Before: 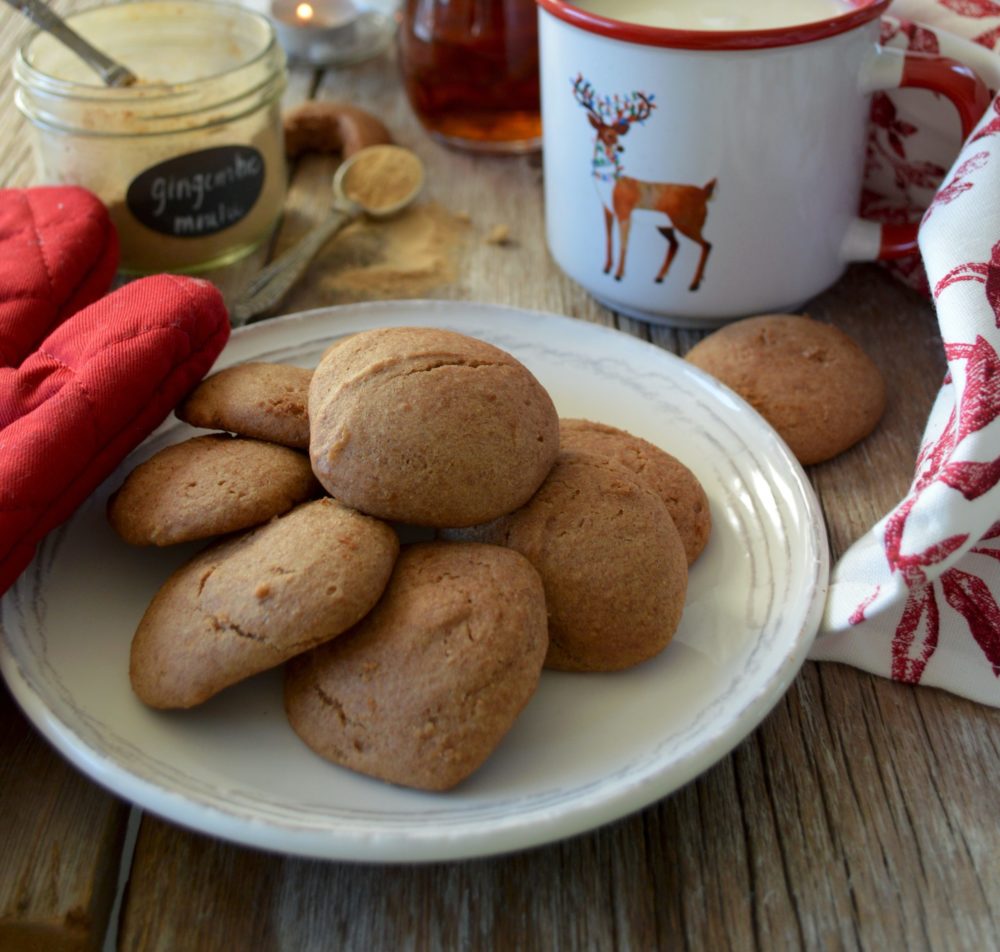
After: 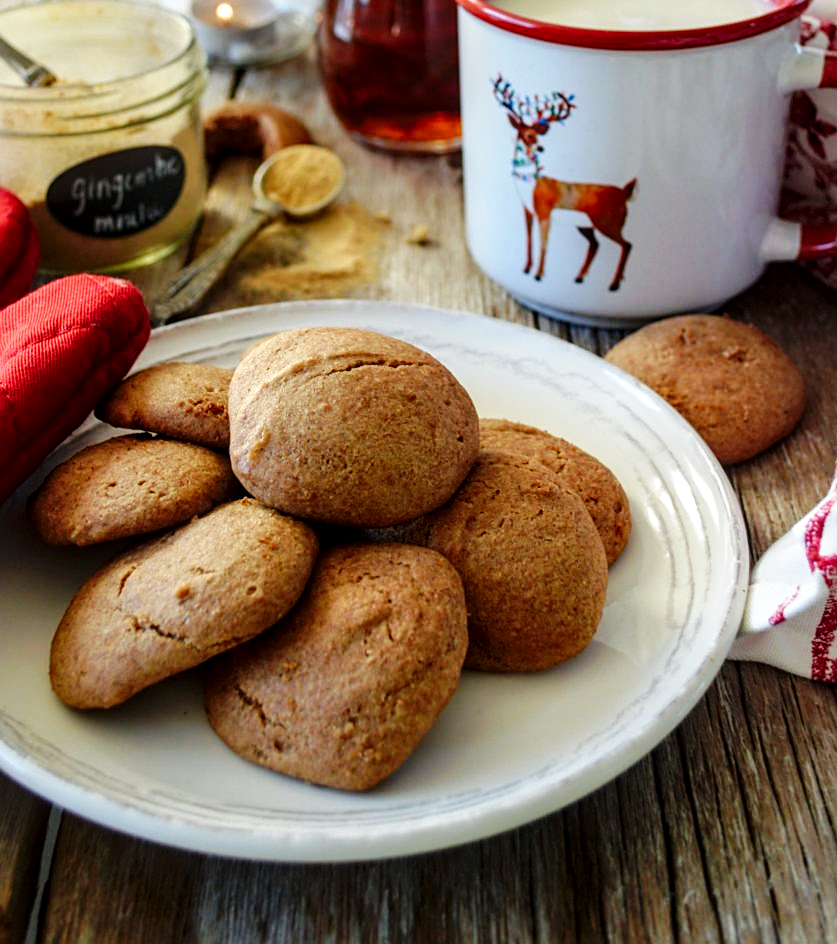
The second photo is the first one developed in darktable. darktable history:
crop: left 8.026%, right 7.374%
base curve: curves: ch0 [(0, 0) (0.036, 0.025) (0.121, 0.166) (0.206, 0.329) (0.605, 0.79) (1, 1)], preserve colors none
sharpen: on, module defaults
local contrast: highlights 35%, detail 135%
